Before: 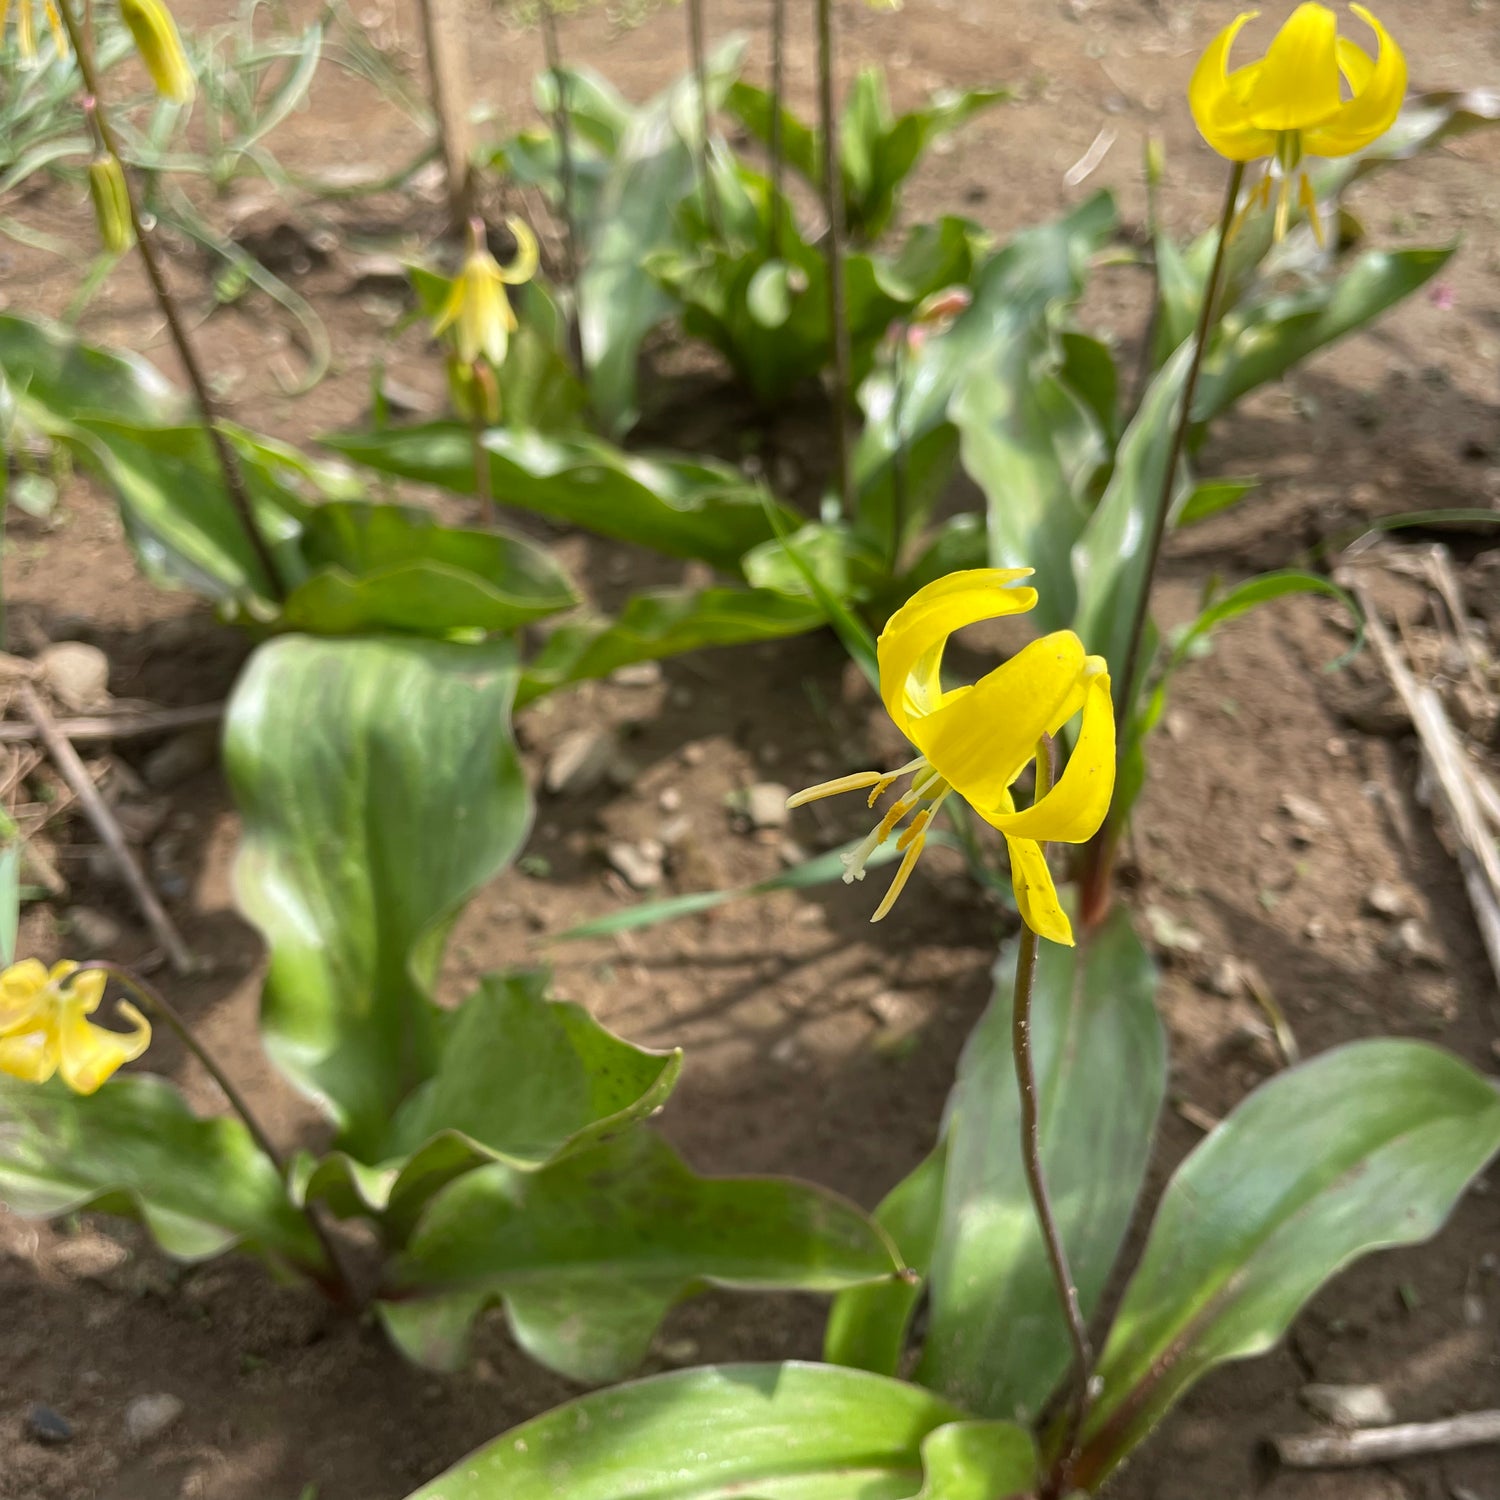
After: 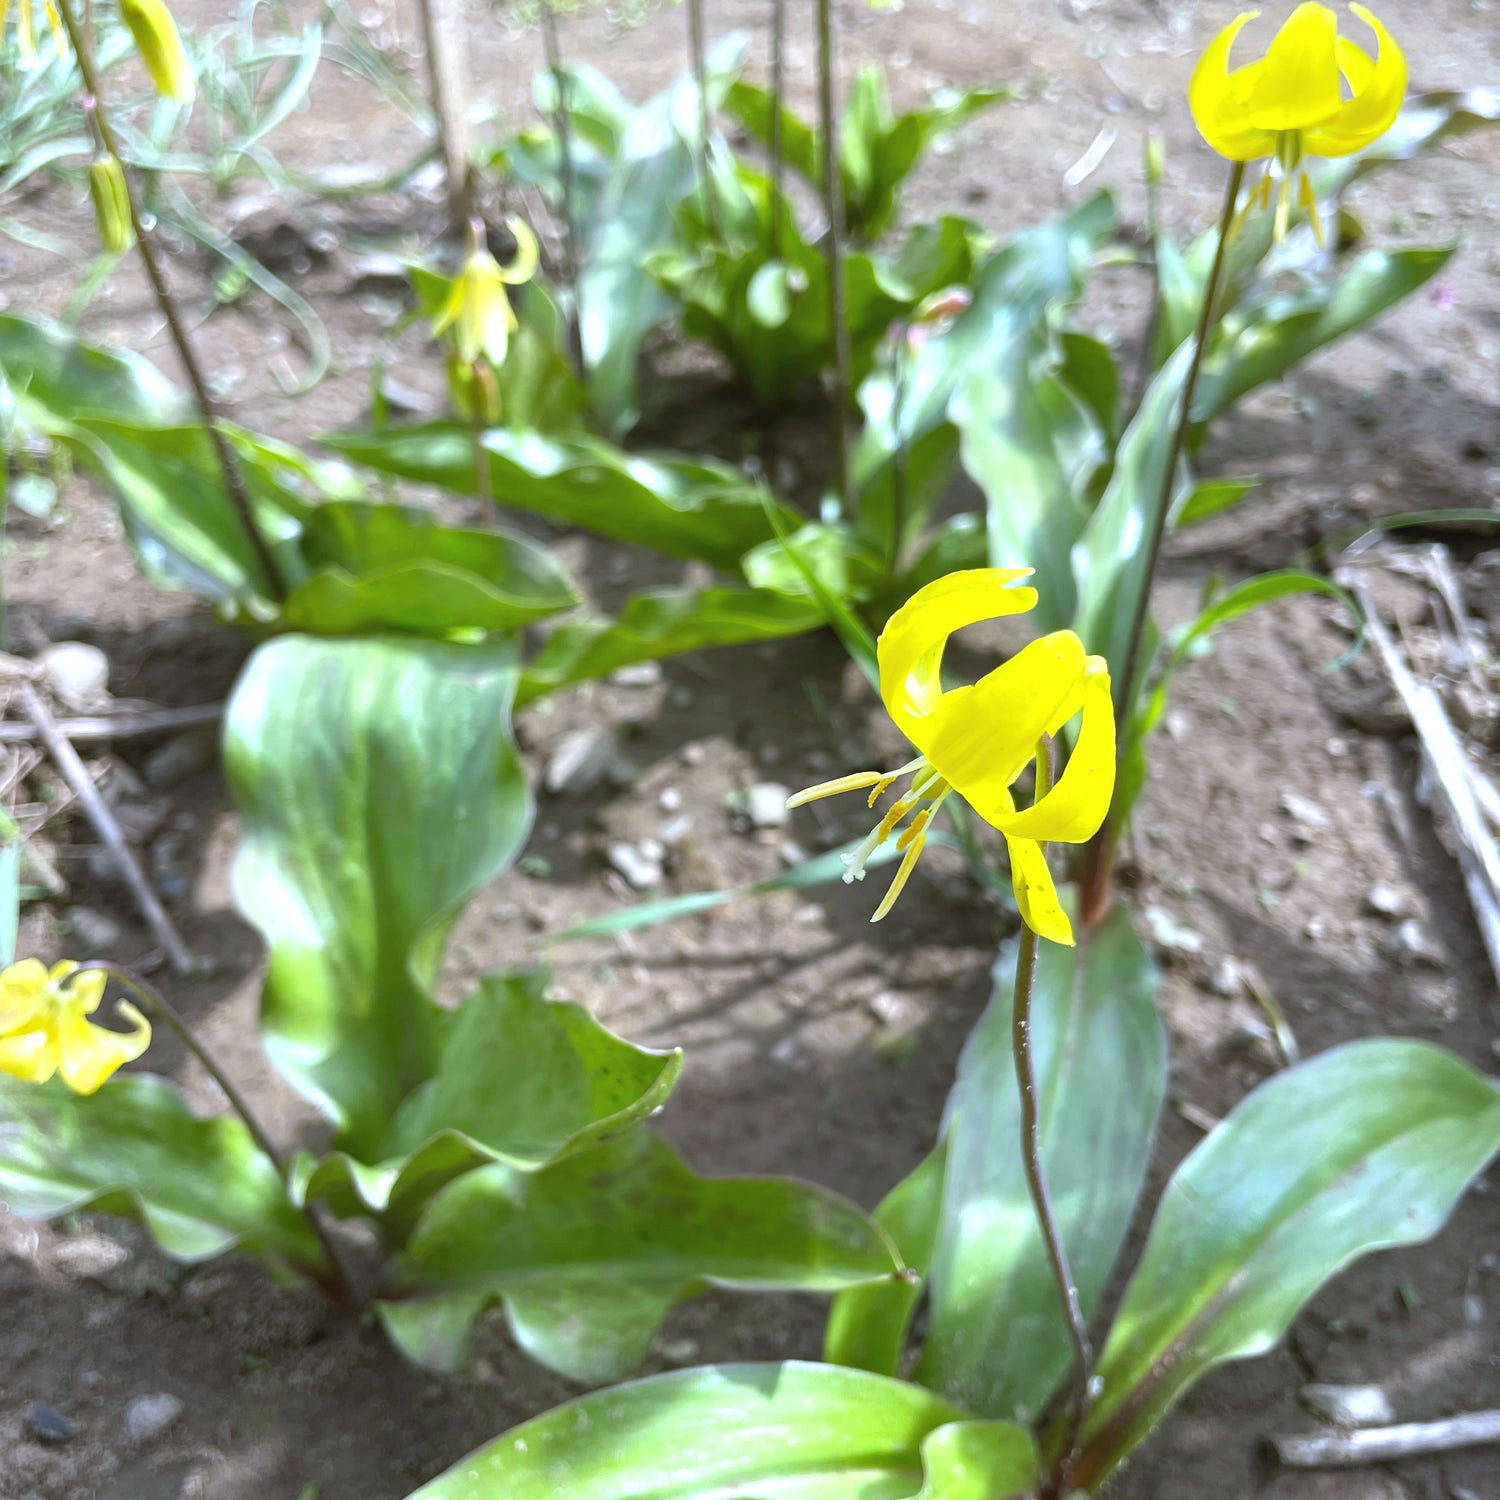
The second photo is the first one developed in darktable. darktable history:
exposure: black level correction -0.002, exposure 0.708 EV, compensate exposure bias true, compensate highlight preservation false
white balance: red 0.871, blue 1.249
